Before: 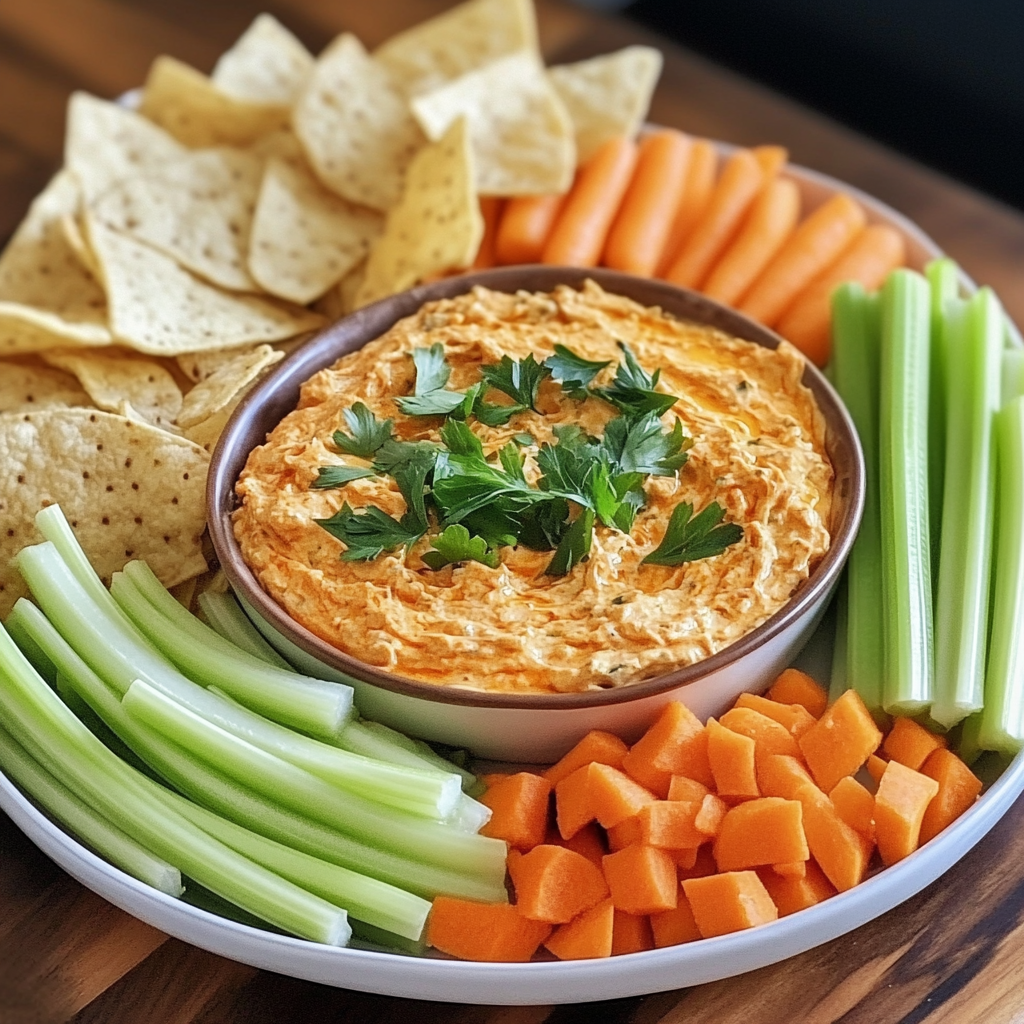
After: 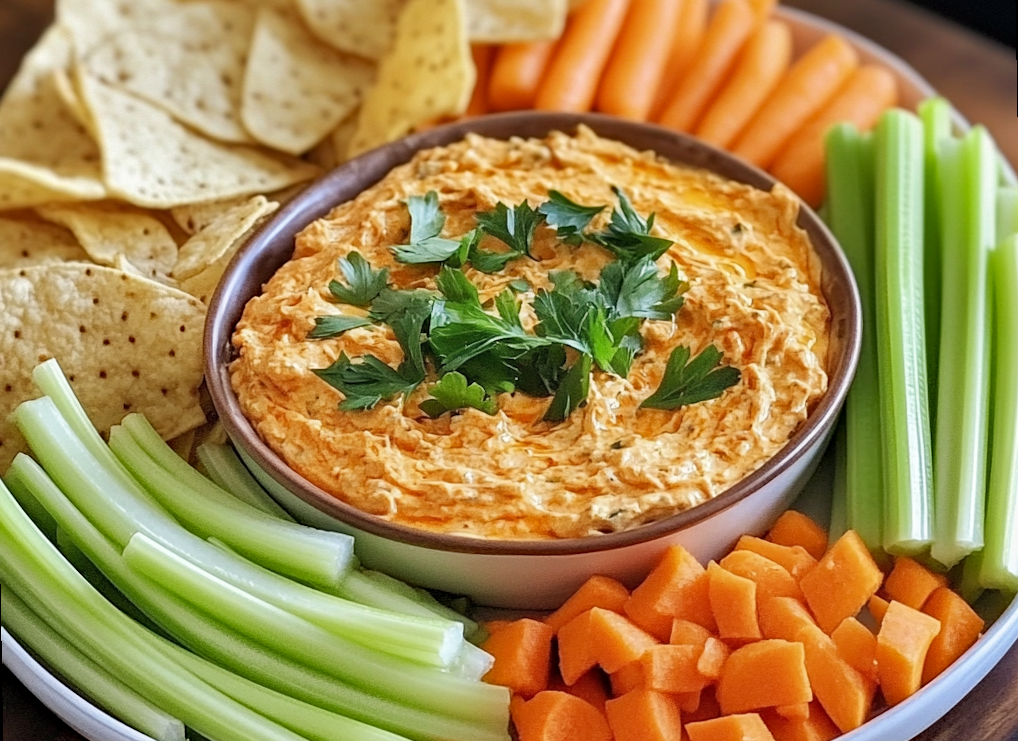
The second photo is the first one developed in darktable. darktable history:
rotate and perspective: rotation -1°, crop left 0.011, crop right 0.989, crop top 0.025, crop bottom 0.975
crop: top 13.819%, bottom 11.169%
haze removal: compatibility mode true, adaptive false
